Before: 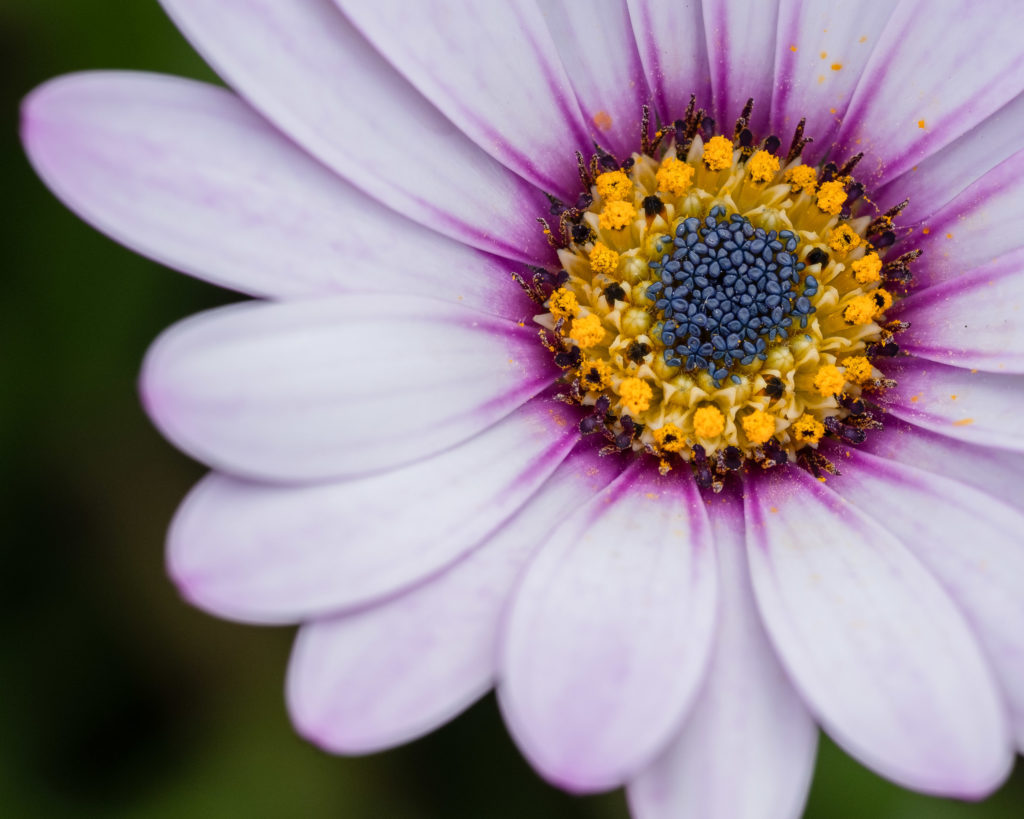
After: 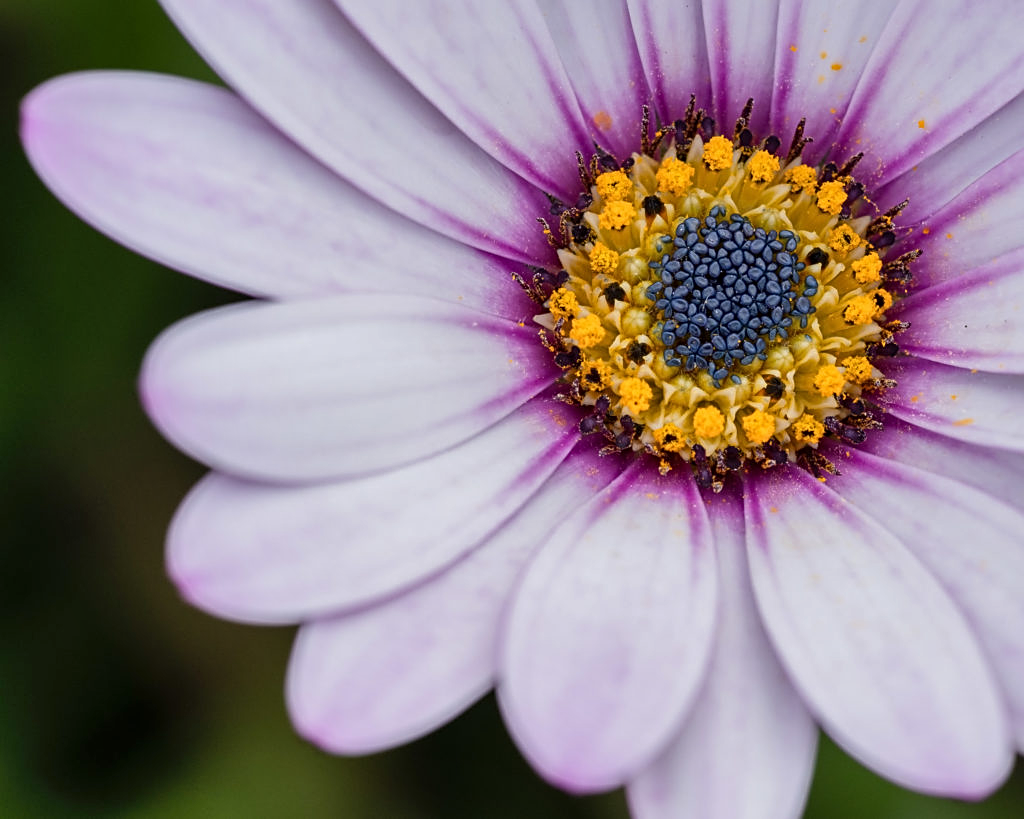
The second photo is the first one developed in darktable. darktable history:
sharpen: on, module defaults
shadows and highlights: highlights color adjustment 0%, low approximation 0.01, soften with gaussian
